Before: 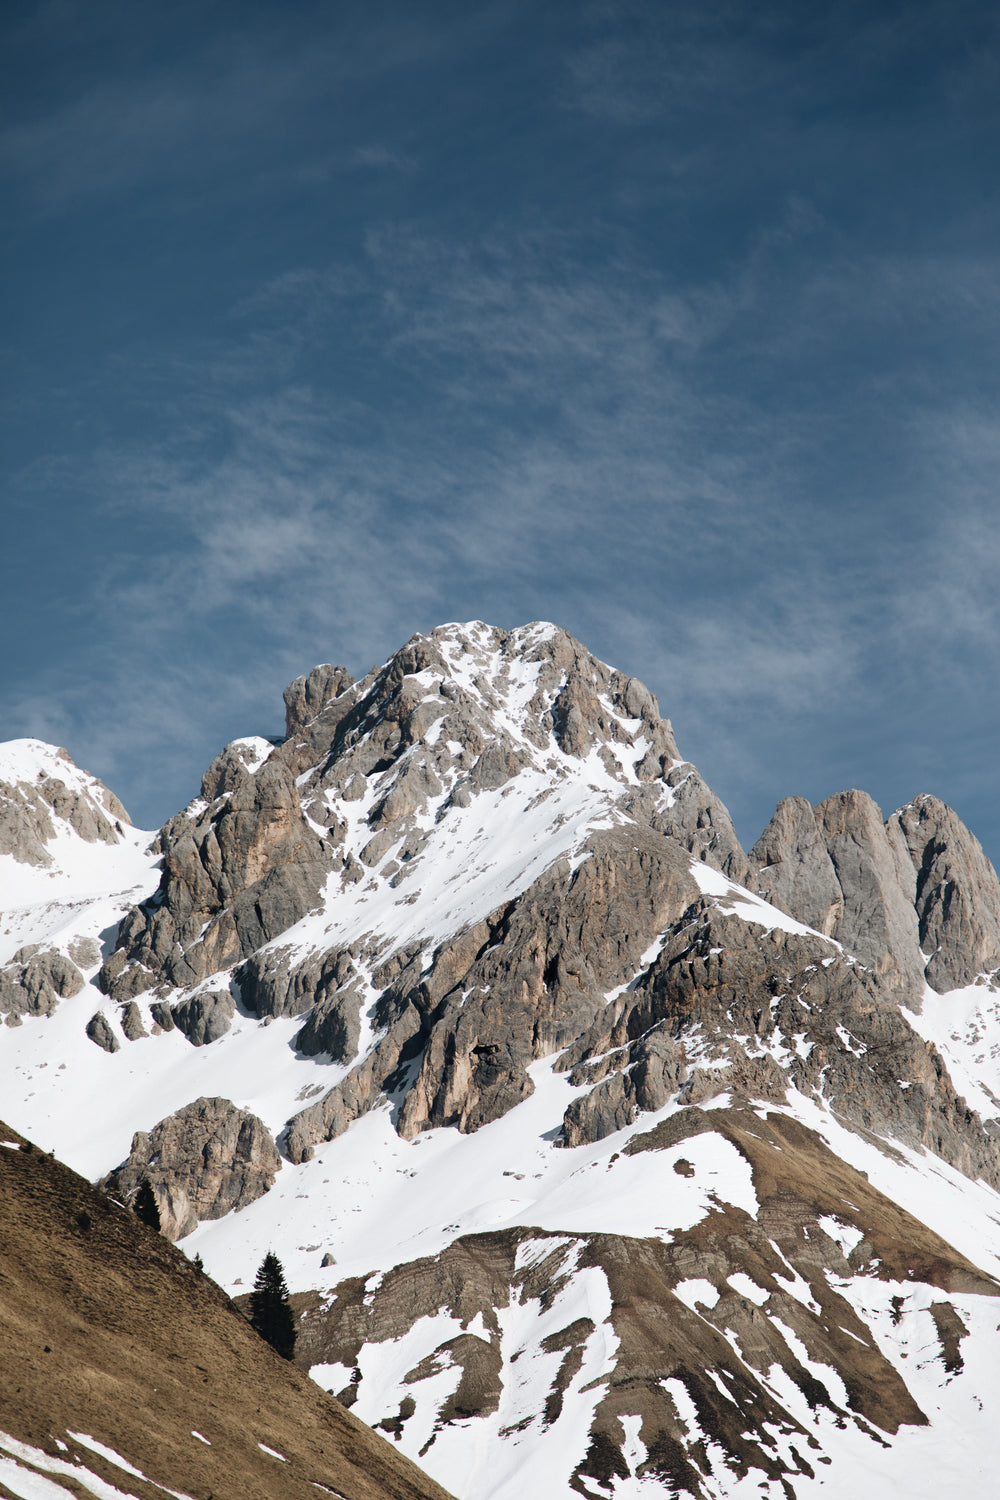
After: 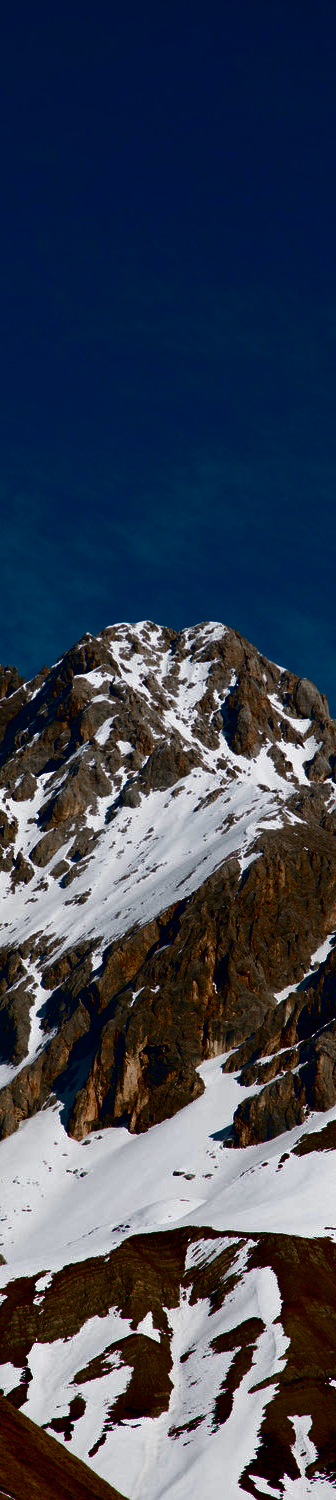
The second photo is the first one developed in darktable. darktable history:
contrast brightness saturation: brightness -0.983, saturation 0.993
crop: left 33.05%, right 33.282%
